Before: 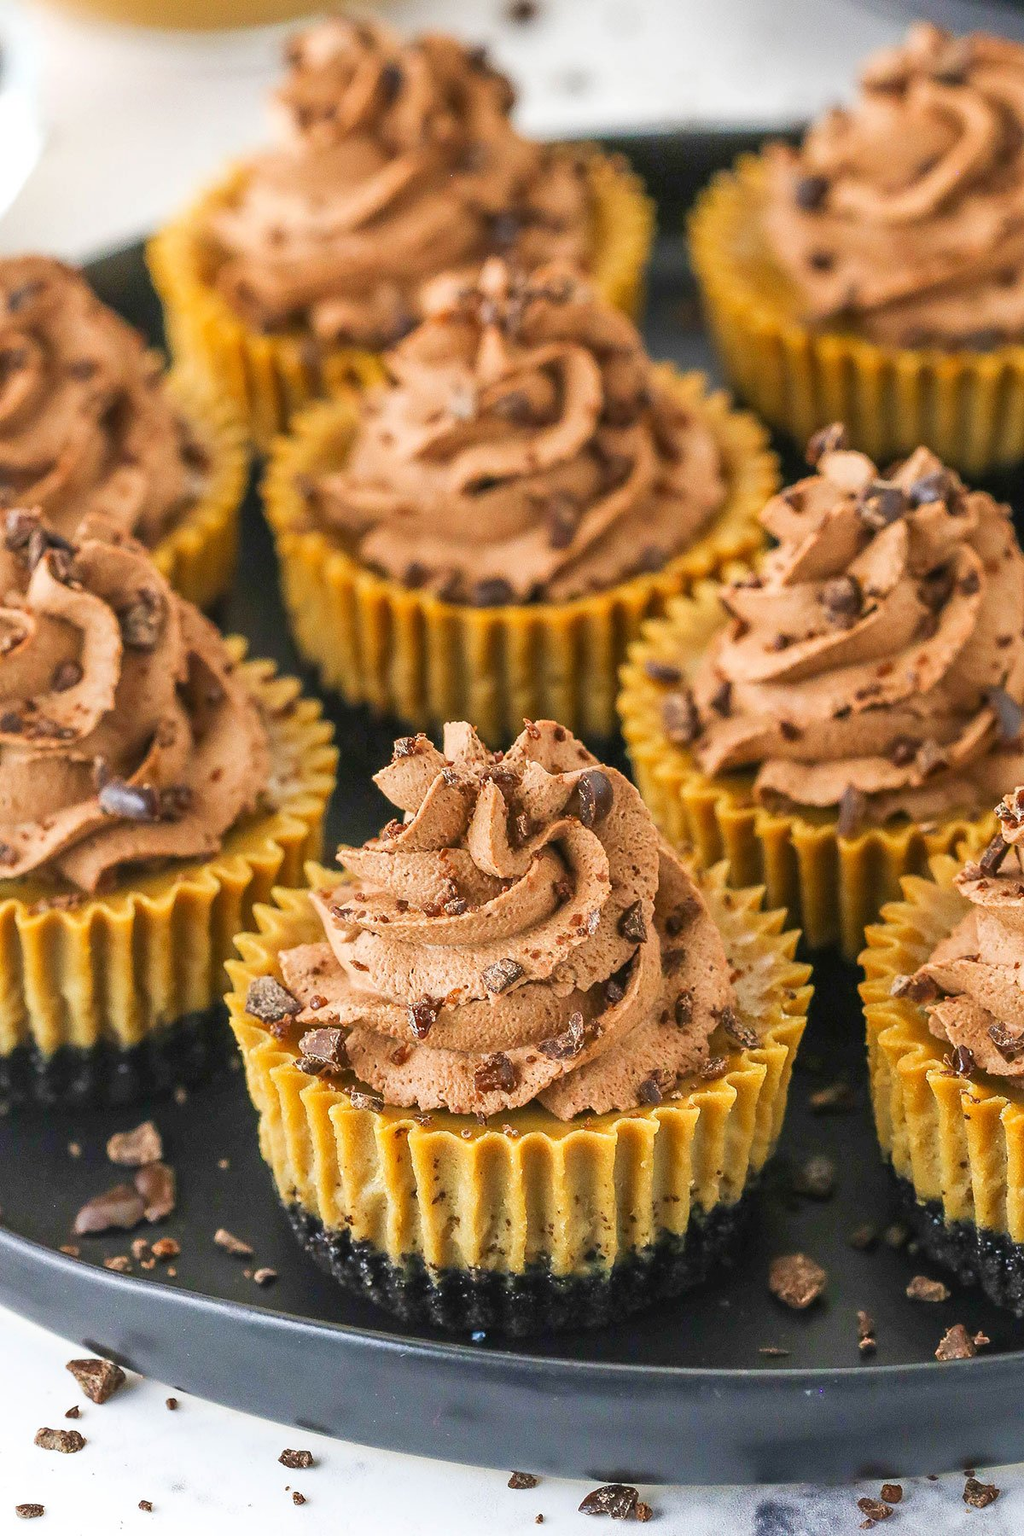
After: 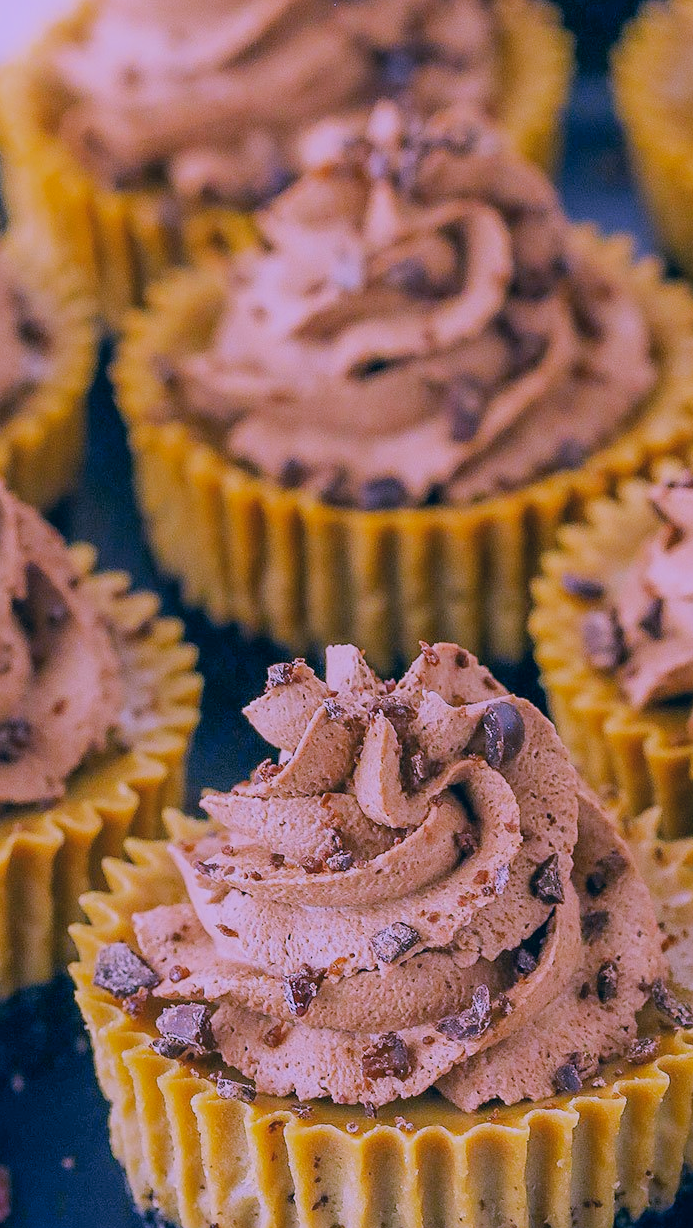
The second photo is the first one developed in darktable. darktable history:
crop: left 16.202%, top 11.208%, right 26.045%, bottom 20.557%
sharpen: amount 0.2
white balance: red 0.98, blue 1.61
filmic rgb: black relative exposure -7.65 EV, white relative exposure 4.56 EV, hardness 3.61, contrast 1.05
color correction: highlights a* 10.32, highlights b* 14.66, shadows a* -9.59, shadows b* -15.02
tone equalizer: -8 EV 0.25 EV, -7 EV 0.417 EV, -6 EV 0.417 EV, -5 EV 0.25 EV, -3 EV -0.25 EV, -2 EV -0.417 EV, -1 EV -0.417 EV, +0 EV -0.25 EV, edges refinement/feathering 500, mask exposure compensation -1.57 EV, preserve details guided filter
shadows and highlights: shadows -70, highlights 35, soften with gaussian
